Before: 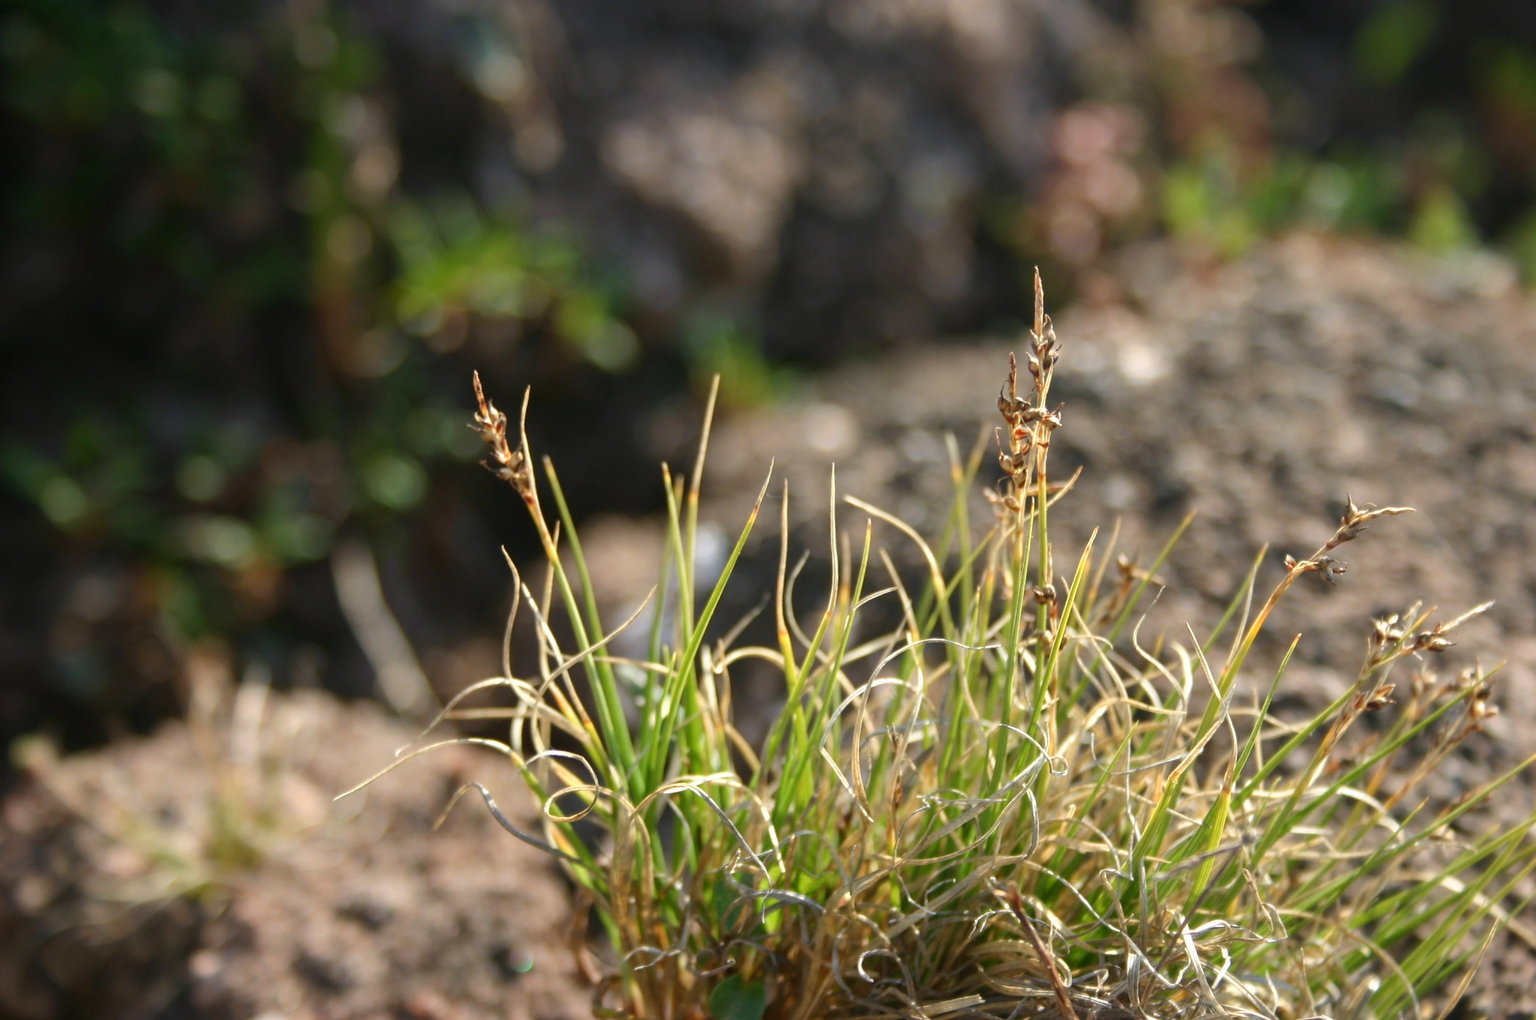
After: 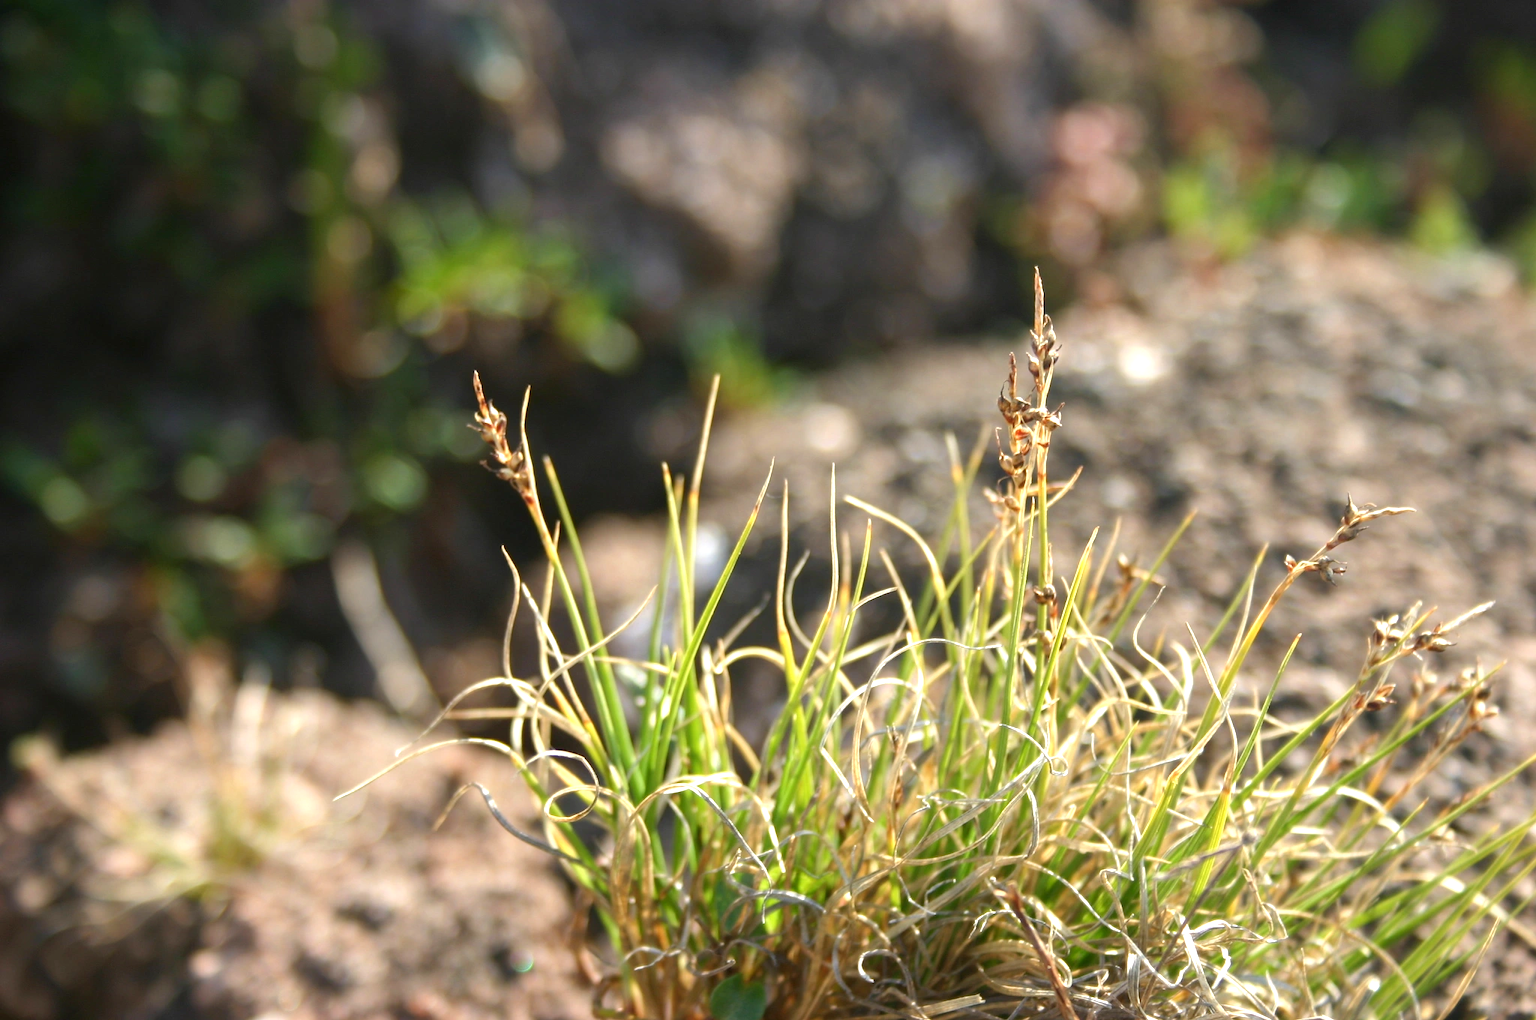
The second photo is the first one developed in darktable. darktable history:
exposure: exposure 0.632 EV, compensate highlight preservation false
